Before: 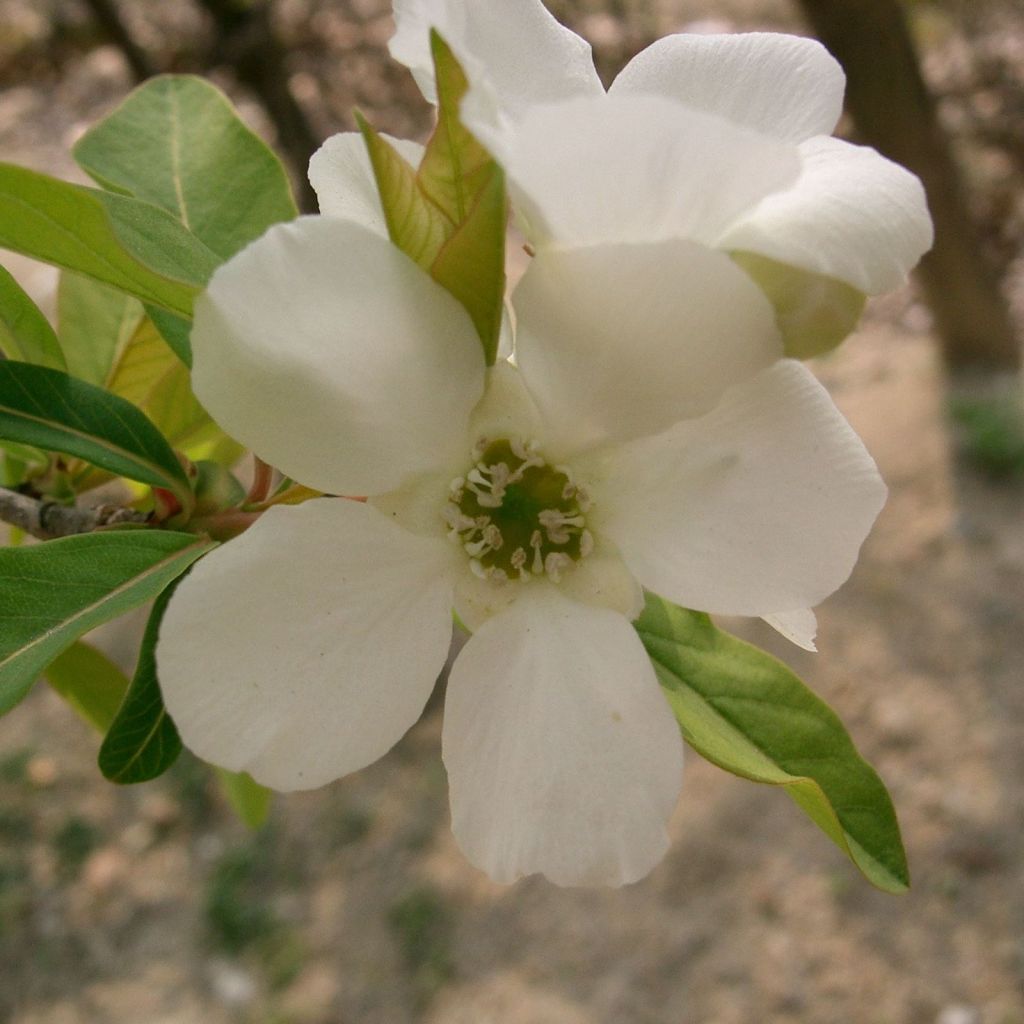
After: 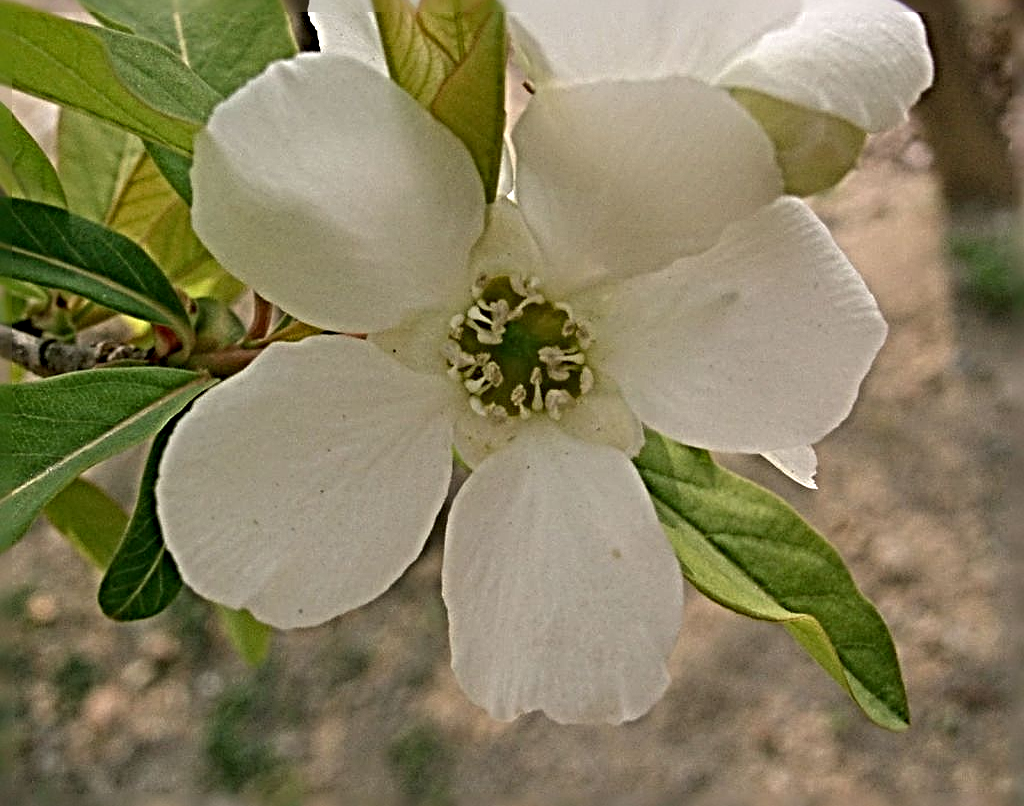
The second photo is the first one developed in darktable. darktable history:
crop and rotate: top 15.934%, bottom 5.336%
sharpen: radius 6.29, amount 1.798, threshold 0.192
